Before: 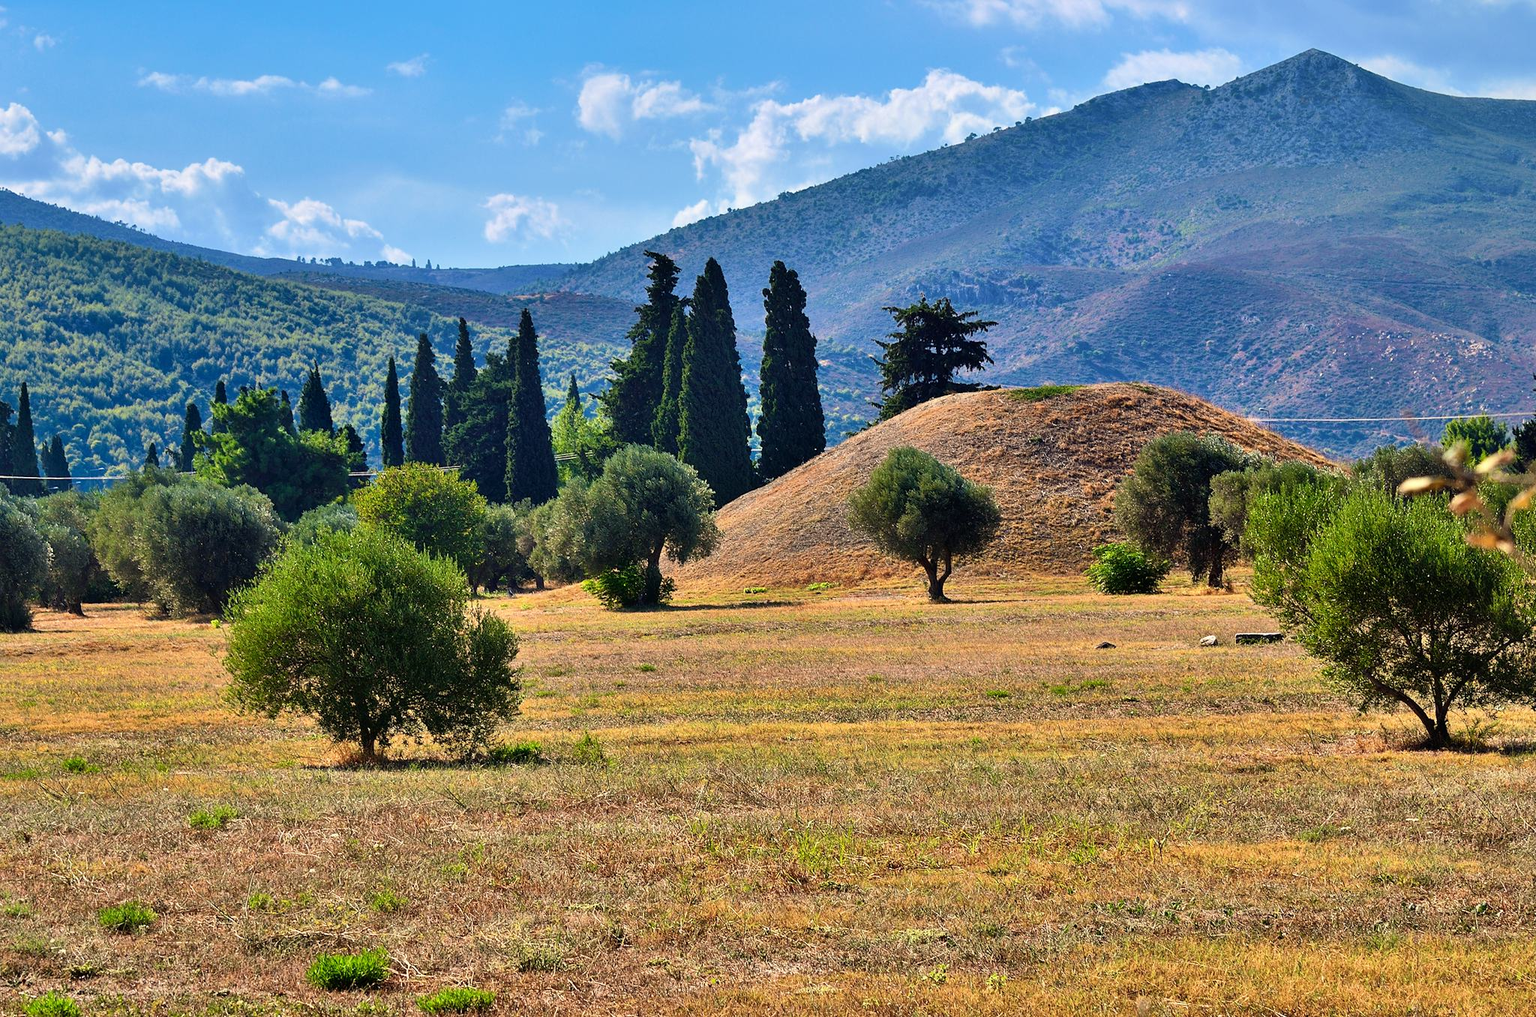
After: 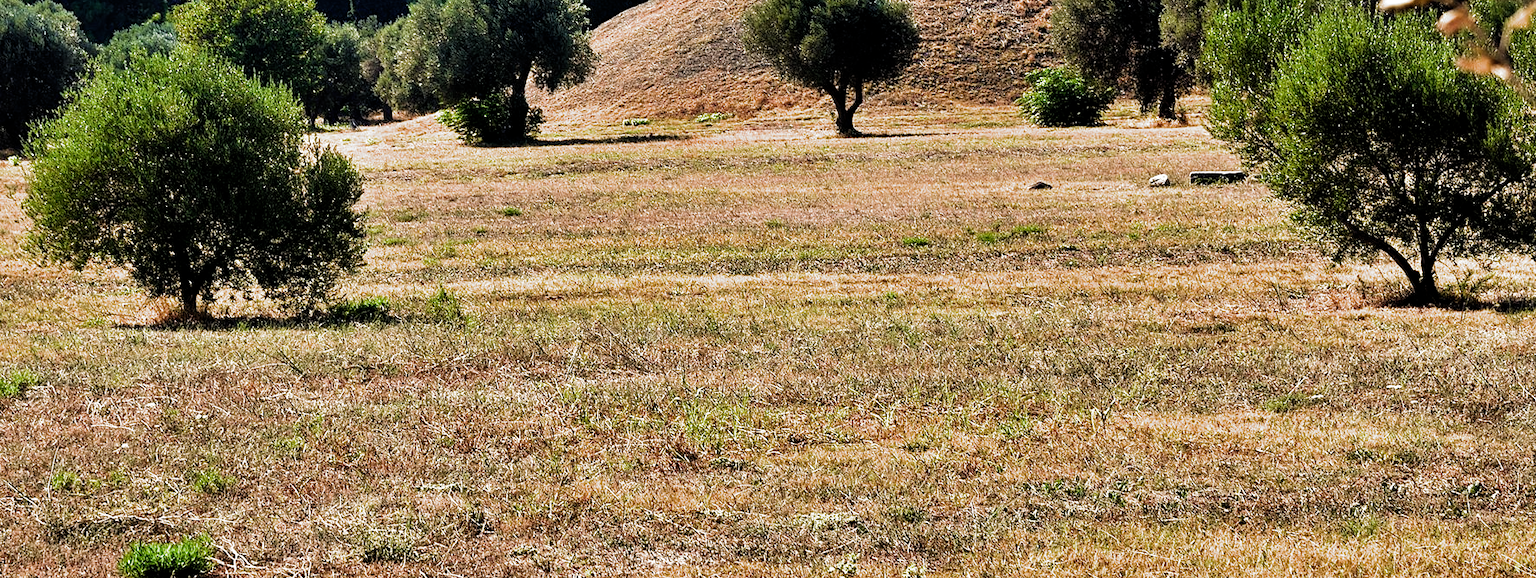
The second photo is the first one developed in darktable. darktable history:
crop and rotate: left 13.319%, top 47.65%, bottom 2.947%
filmic rgb: black relative exposure -8.22 EV, white relative exposure 2.2 EV, target white luminance 99.871%, hardness 7.16, latitude 74.93%, contrast 1.324, highlights saturation mix -1.51%, shadows ↔ highlights balance 30.55%, add noise in highlights 0.001, color science v3 (2019), use custom middle-gray values true, contrast in highlights soft
